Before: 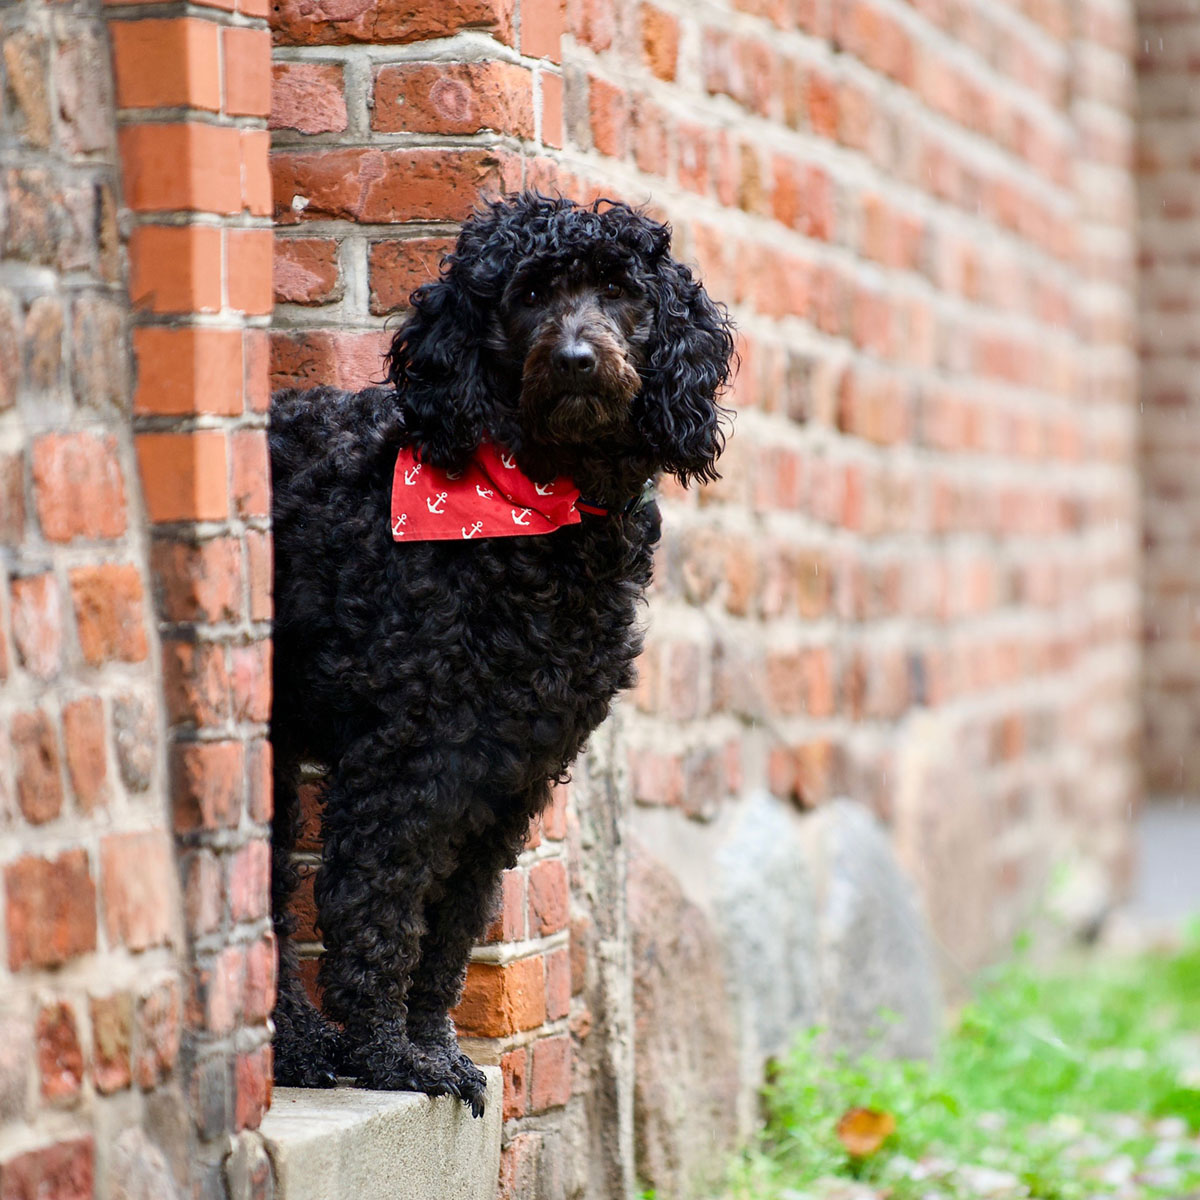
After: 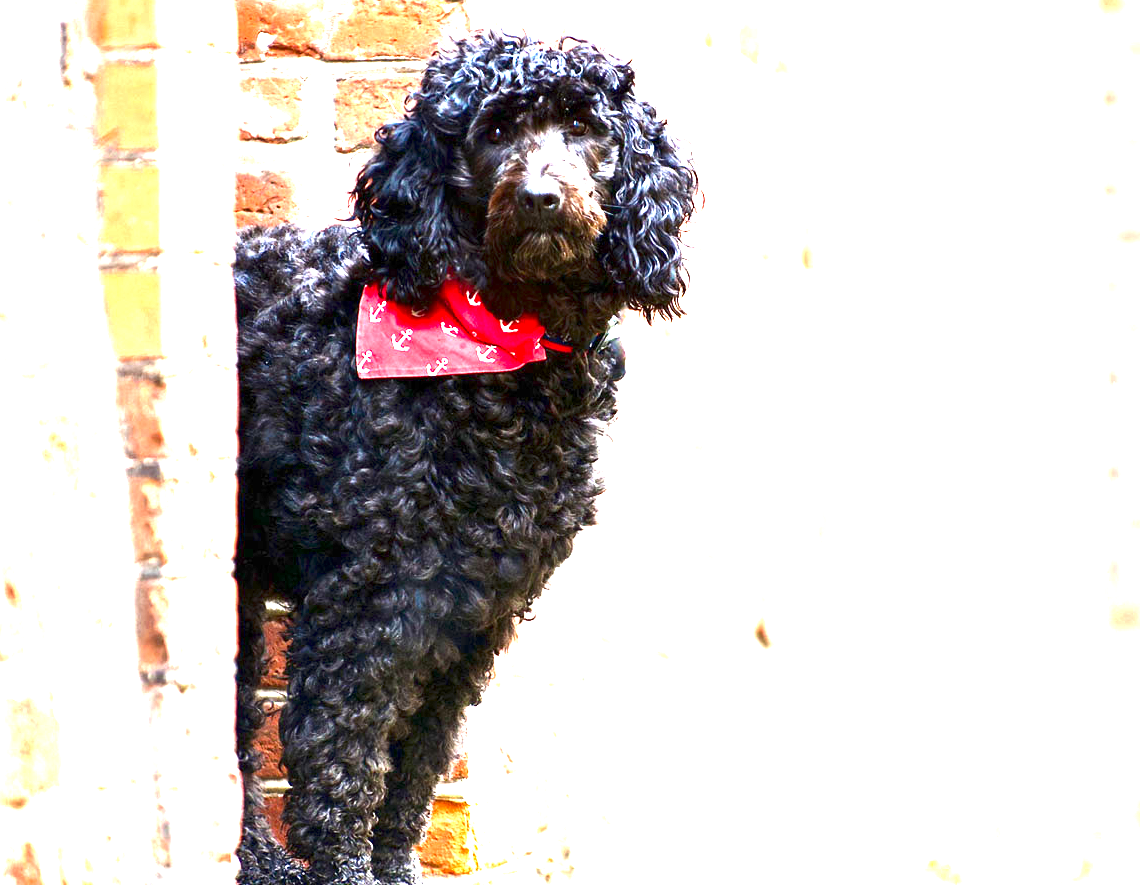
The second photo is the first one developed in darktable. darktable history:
contrast brightness saturation: contrast 0.067, brightness -0.147, saturation 0.107
crop and rotate: left 2.973%, top 13.634%, right 1.995%, bottom 12.587%
color zones: curves: ch0 [(0.068, 0.464) (0.25, 0.5) (0.48, 0.508) (0.75, 0.536) (0.886, 0.476) (0.967, 0.456)]; ch1 [(0.066, 0.456) (0.25, 0.5) (0.616, 0.508) (0.746, 0.56) (0.934, 0.444)], mix 39.31%
exposure: exposure 3.072 EV, compensate exposure bias true, compensate highlight preservation false
